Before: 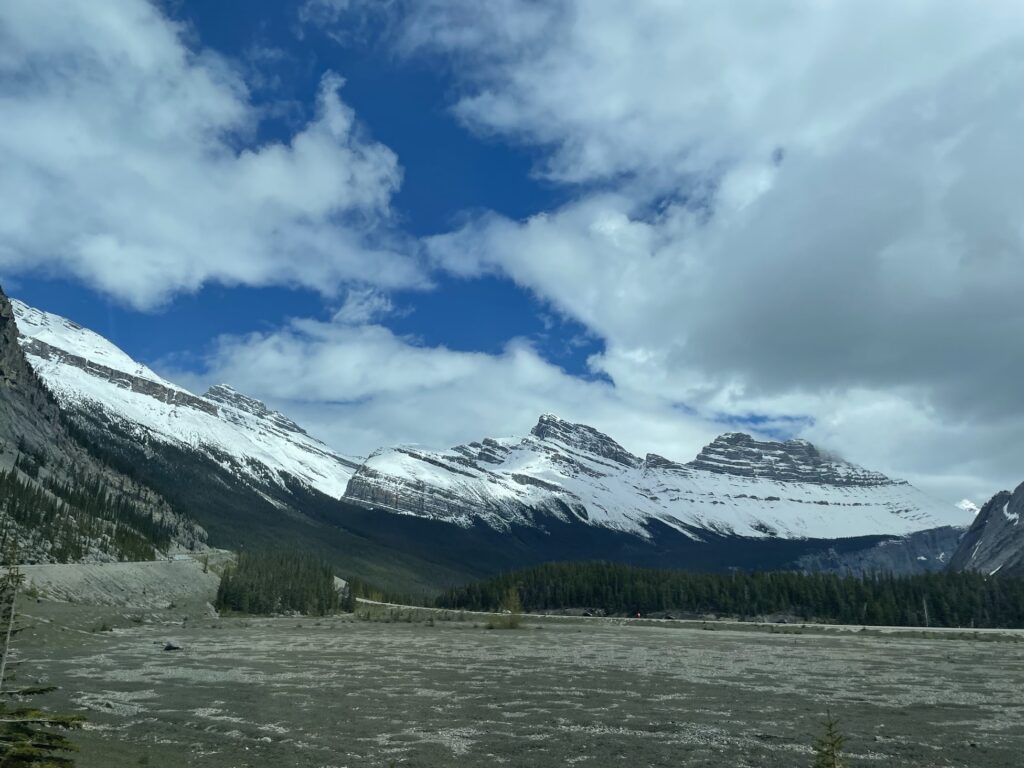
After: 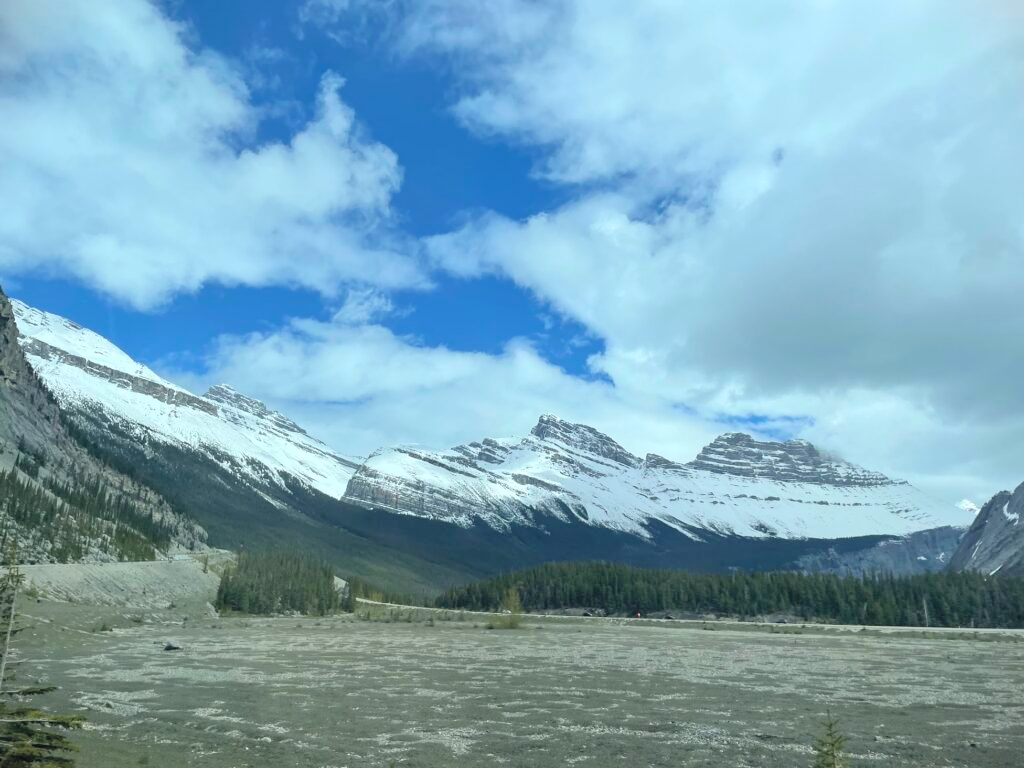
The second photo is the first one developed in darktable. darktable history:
vignetting: fall-off start 100.6%, dithering 8-bit output
contrast brightness saturation: contrast 0.099, brightness 0.301, saturation 0.136
